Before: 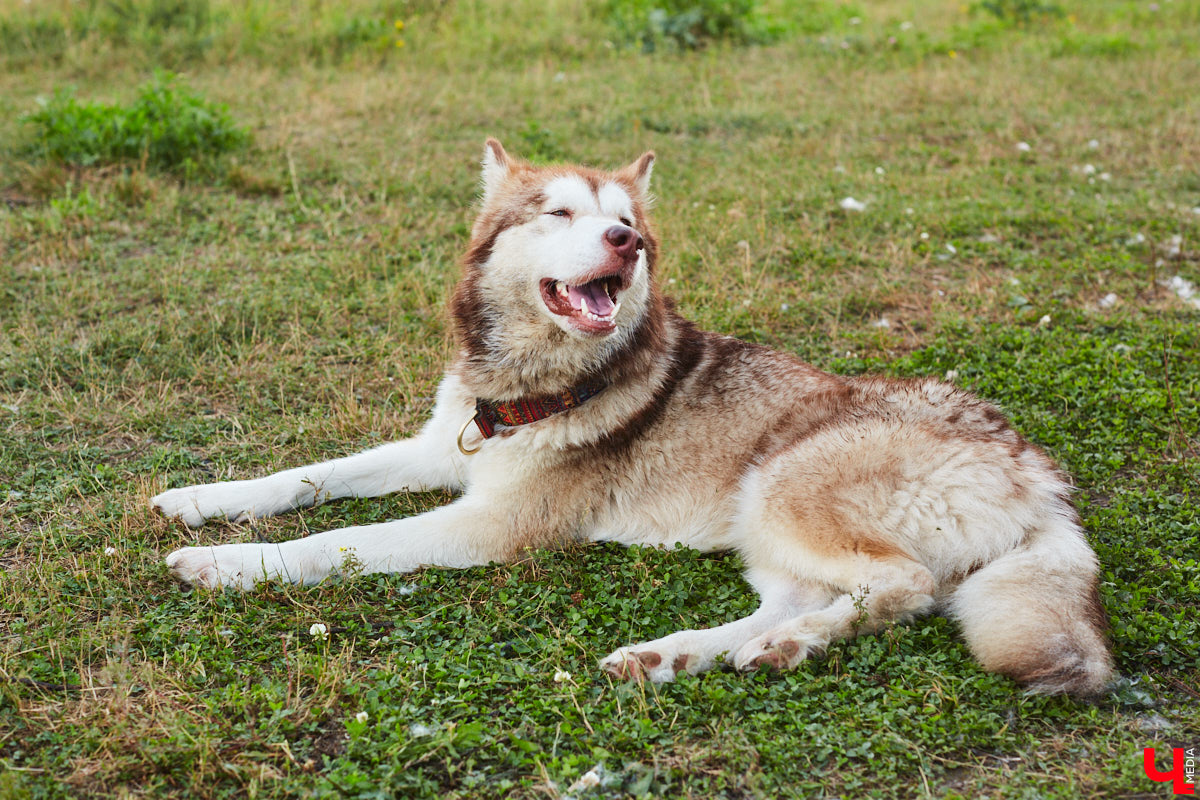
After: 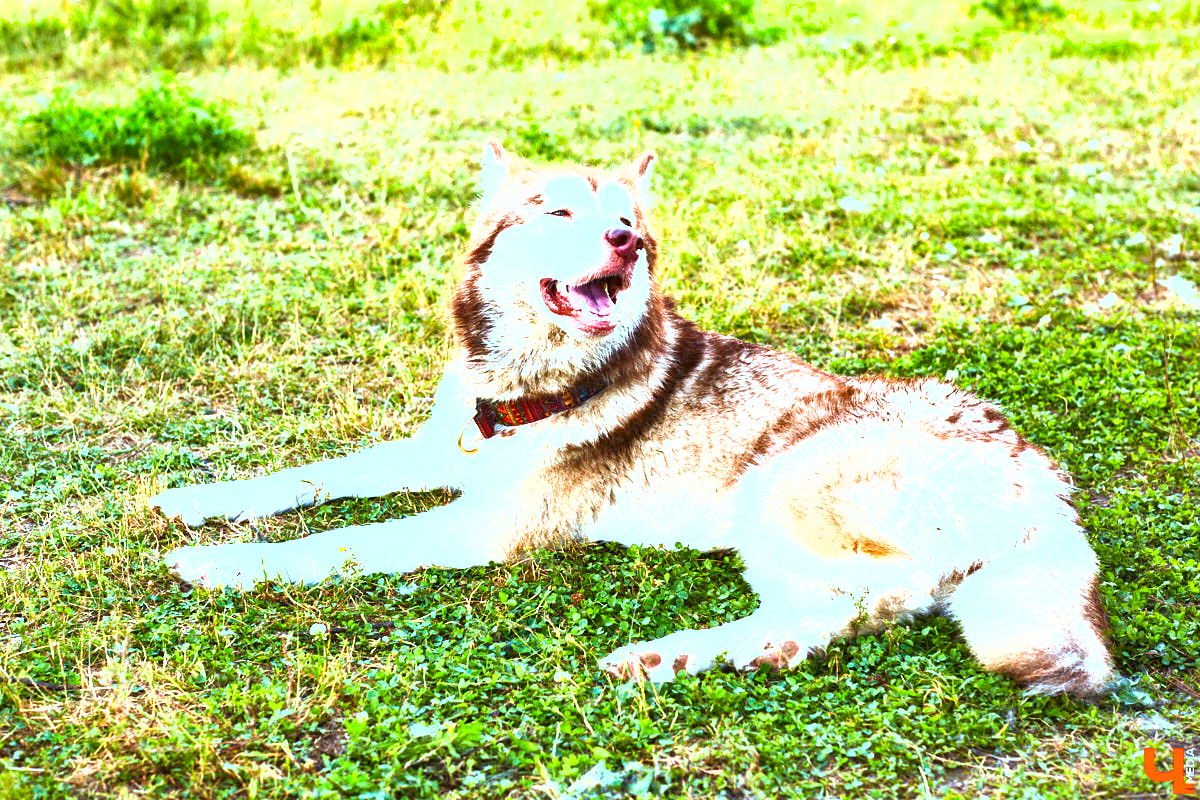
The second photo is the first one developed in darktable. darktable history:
shadows and highlights: shadows 35.76, highlights -34.92, soften with gaussian
velvia: on, module defaults
color correction: highlights a* -8.81, highlights b* -23.15
color balance rgb: power › chroma 0.276%, power › hue 23.53°, perceptual saturation grading › global saturation 29.411%, perceptual brilliance grading › global brilliance 25.561%
exposure: black level correction 0, exposure 0.892 EV, compensate exposure bias true, compensate highlight preservation false
